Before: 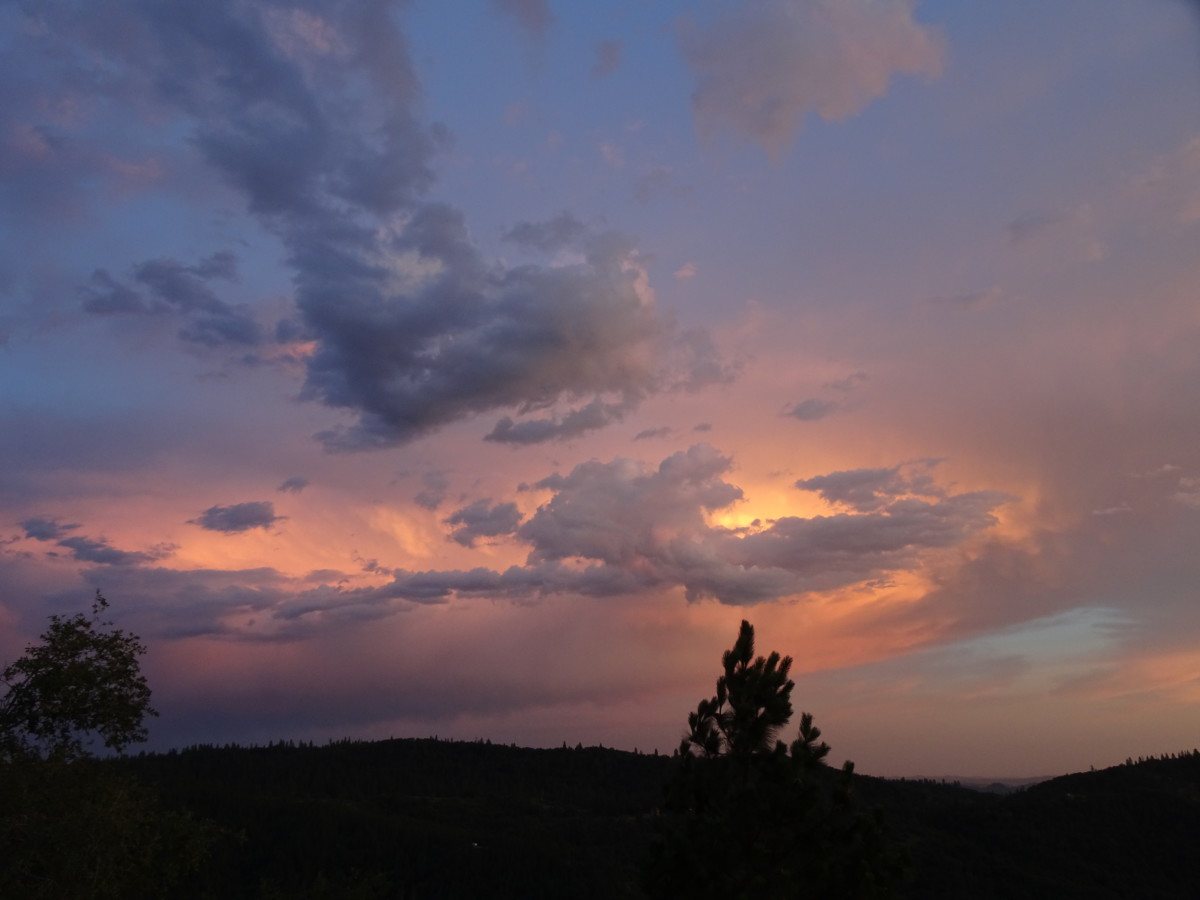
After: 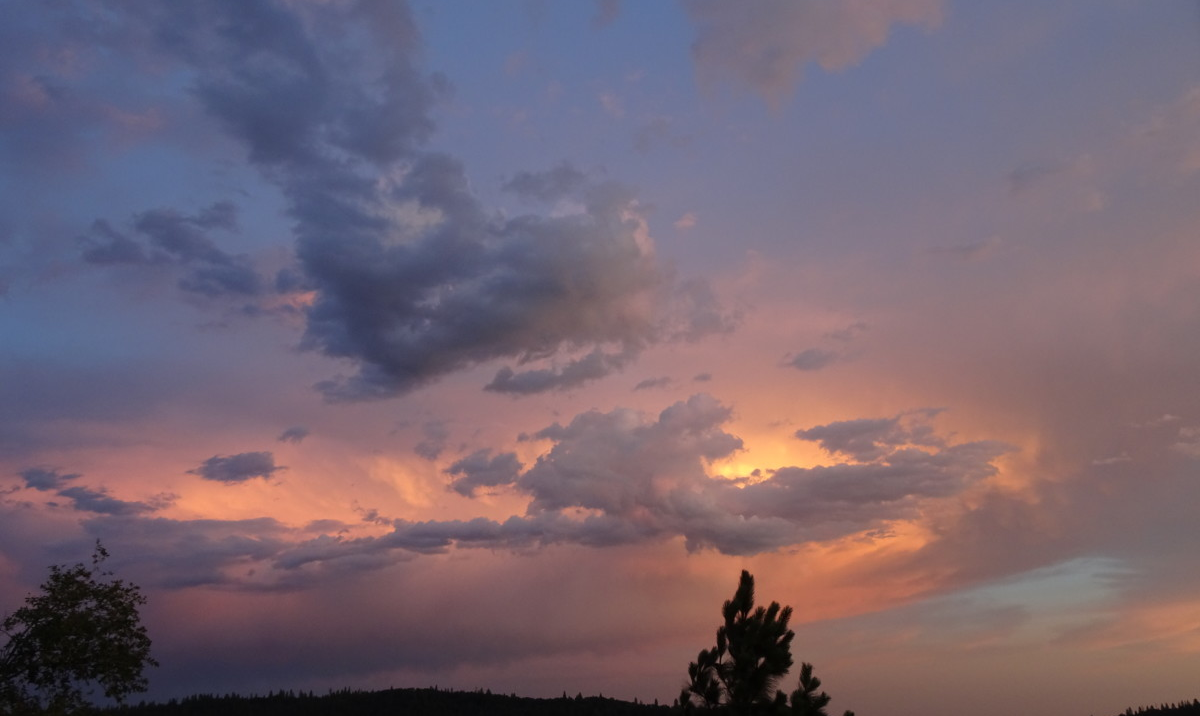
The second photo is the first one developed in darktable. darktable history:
crop and rotate: top 5.654%, bottom 14.769%
